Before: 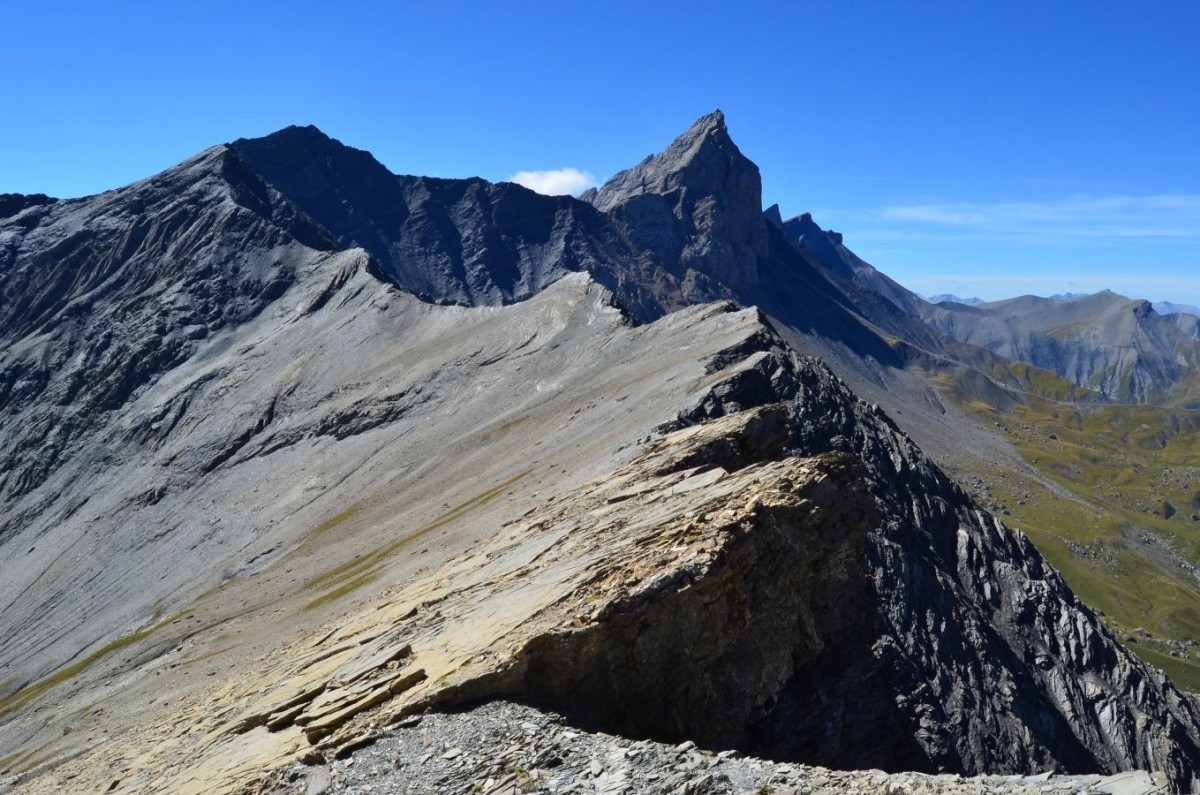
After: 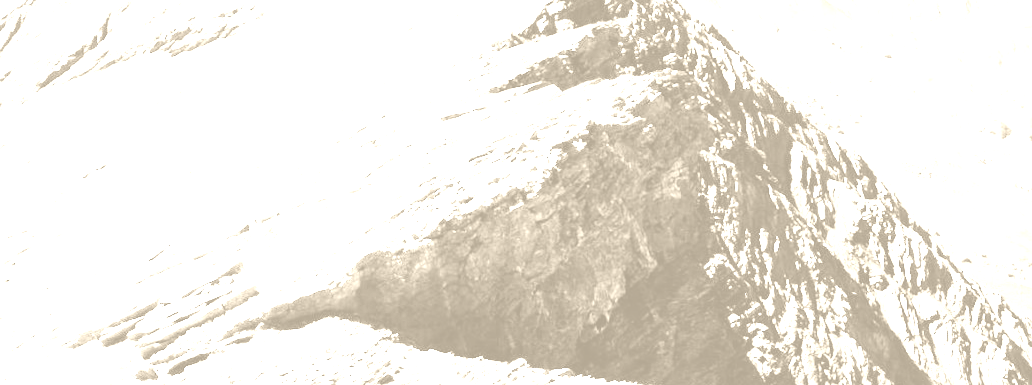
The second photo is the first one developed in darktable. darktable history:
colorize: hue 36°, saturation 71%, lightness 80.79%
rotate and perspective: rotation 0.192°, lens shift (horizontal) -0.015, crop left 0.005, crop right 0.996, crop top 0.006, crop bottom 0.99
base curve: curves: ch0 [(0, 0) (0.007, 0.004) (0.027, 0.03) (0.046, 0.07) (0.207, 0.54) (0.442, 0.872) (0.673, 0.972) (1, 1)], preserve colors none
exposure: black level correction 0.001, exposure 1.735 EV, compensate highlight preservation false
crop and rotate: left 13.306%, top 48.129%, bottom 2.928%
